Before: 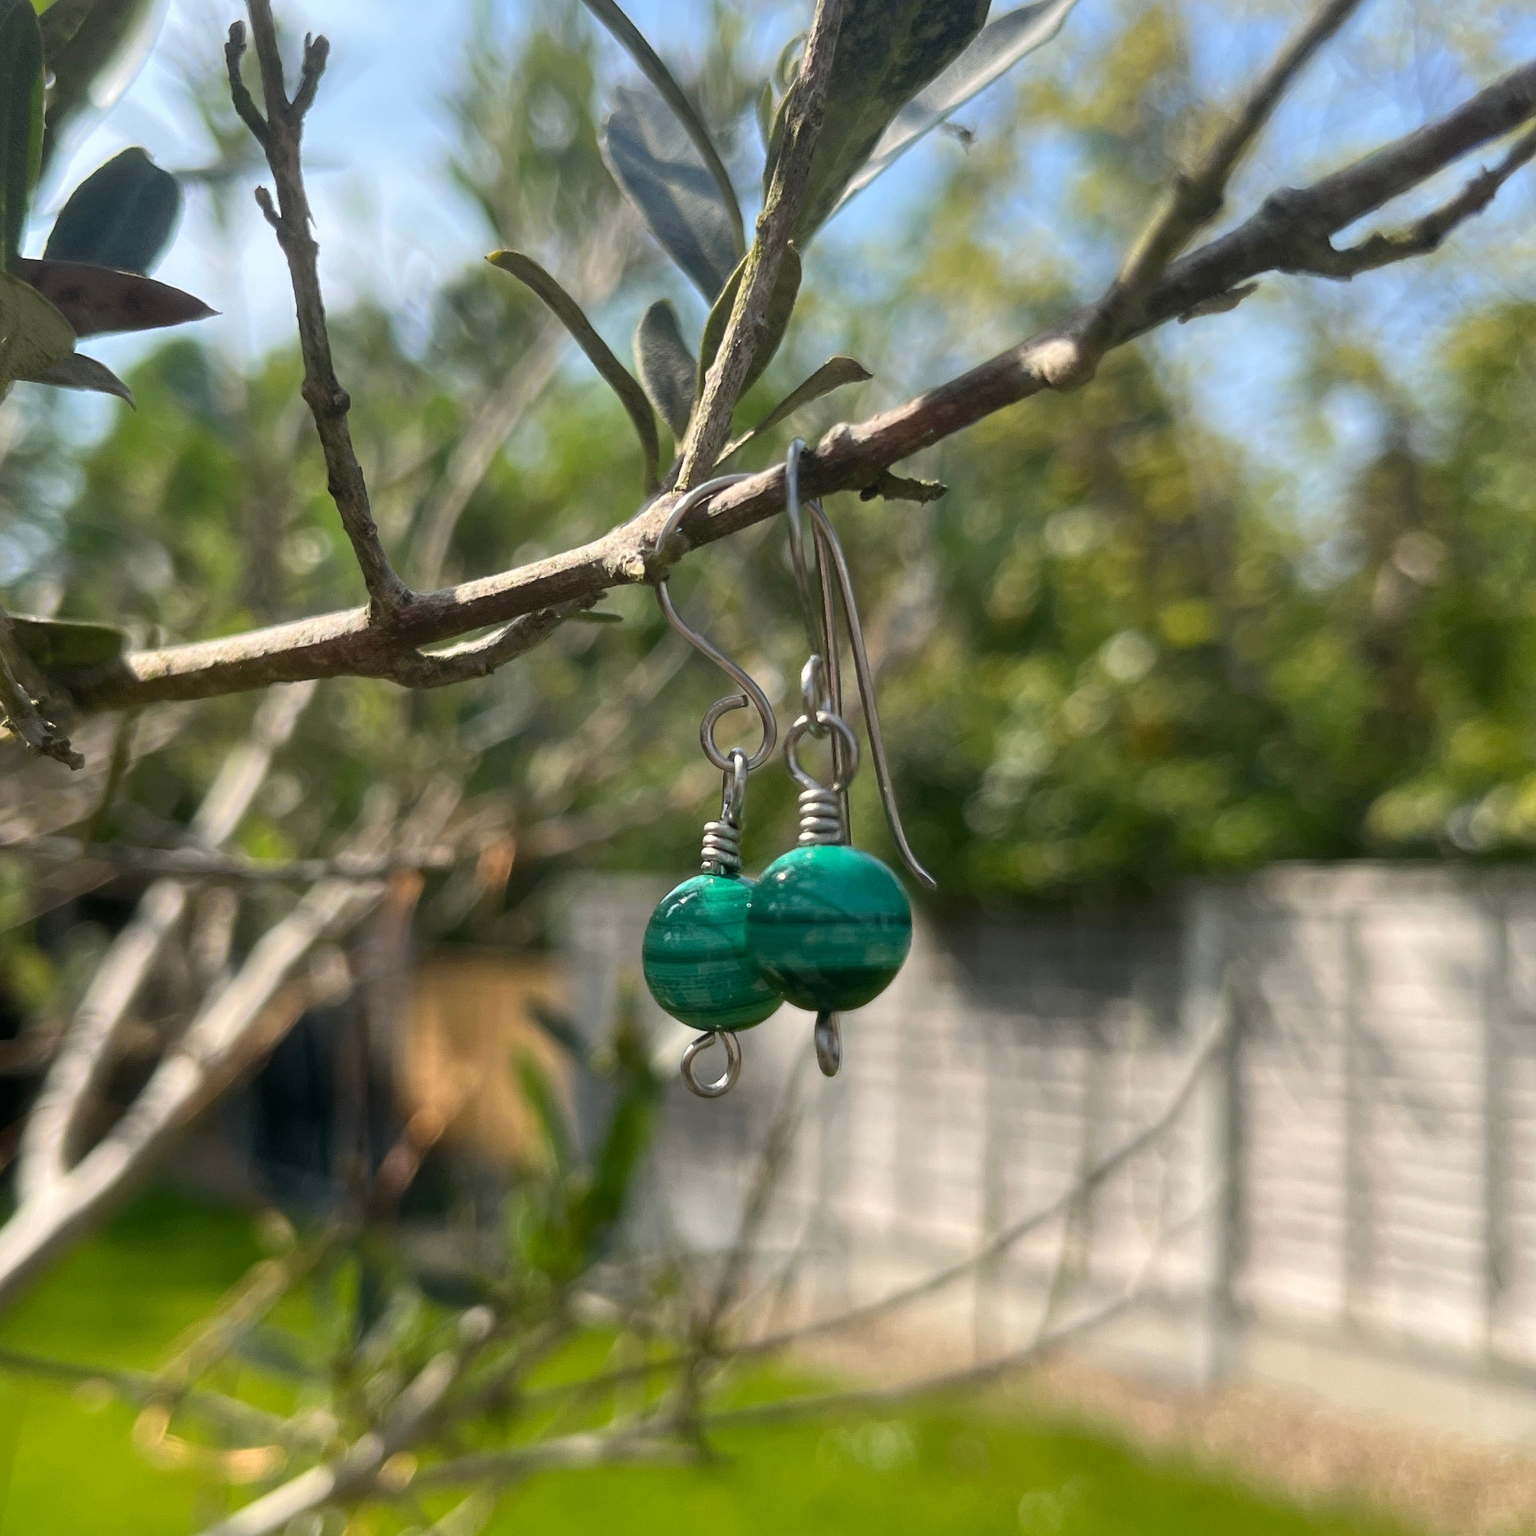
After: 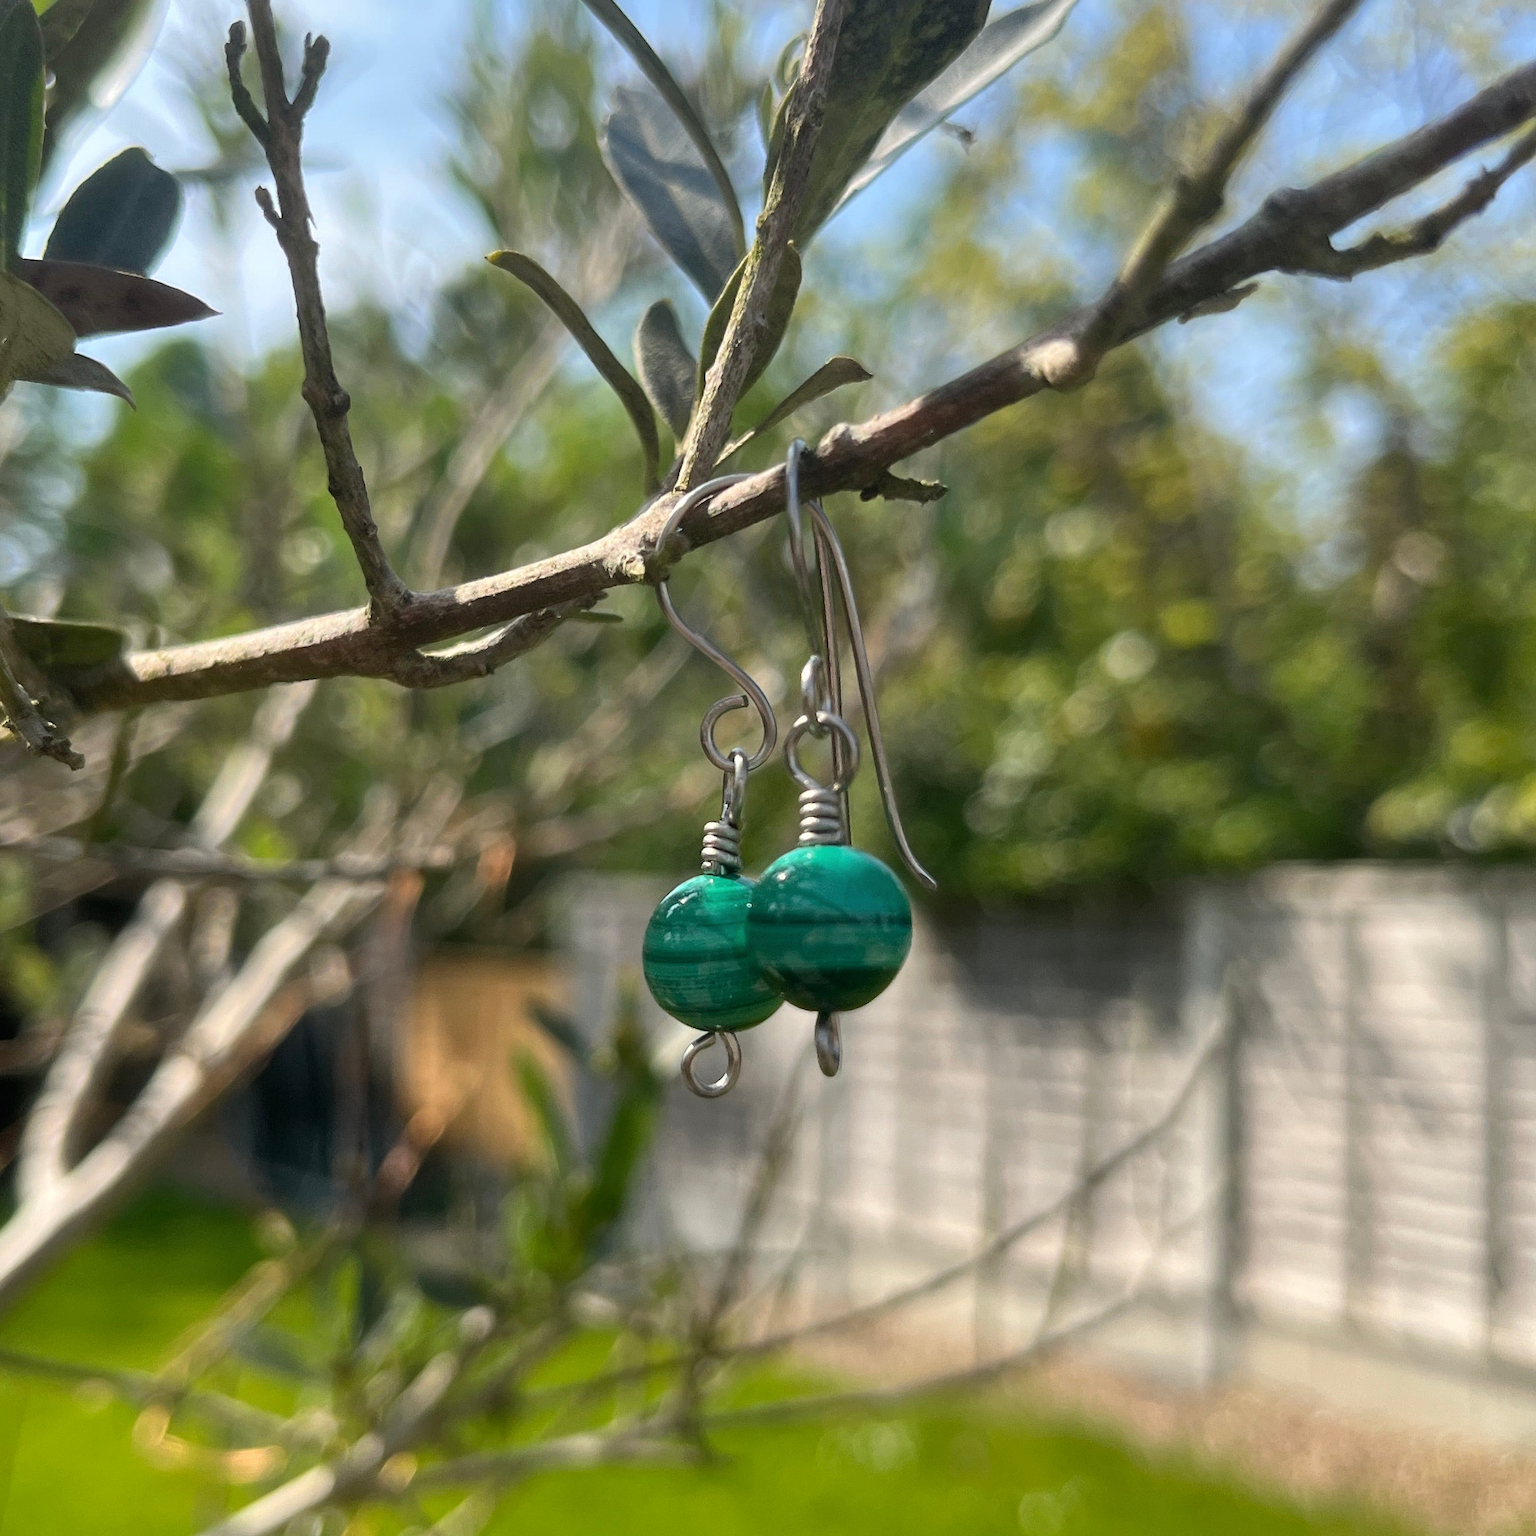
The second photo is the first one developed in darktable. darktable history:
shadows and highlights: shadows 36.66, highlights -28.12, soften with gaussian
